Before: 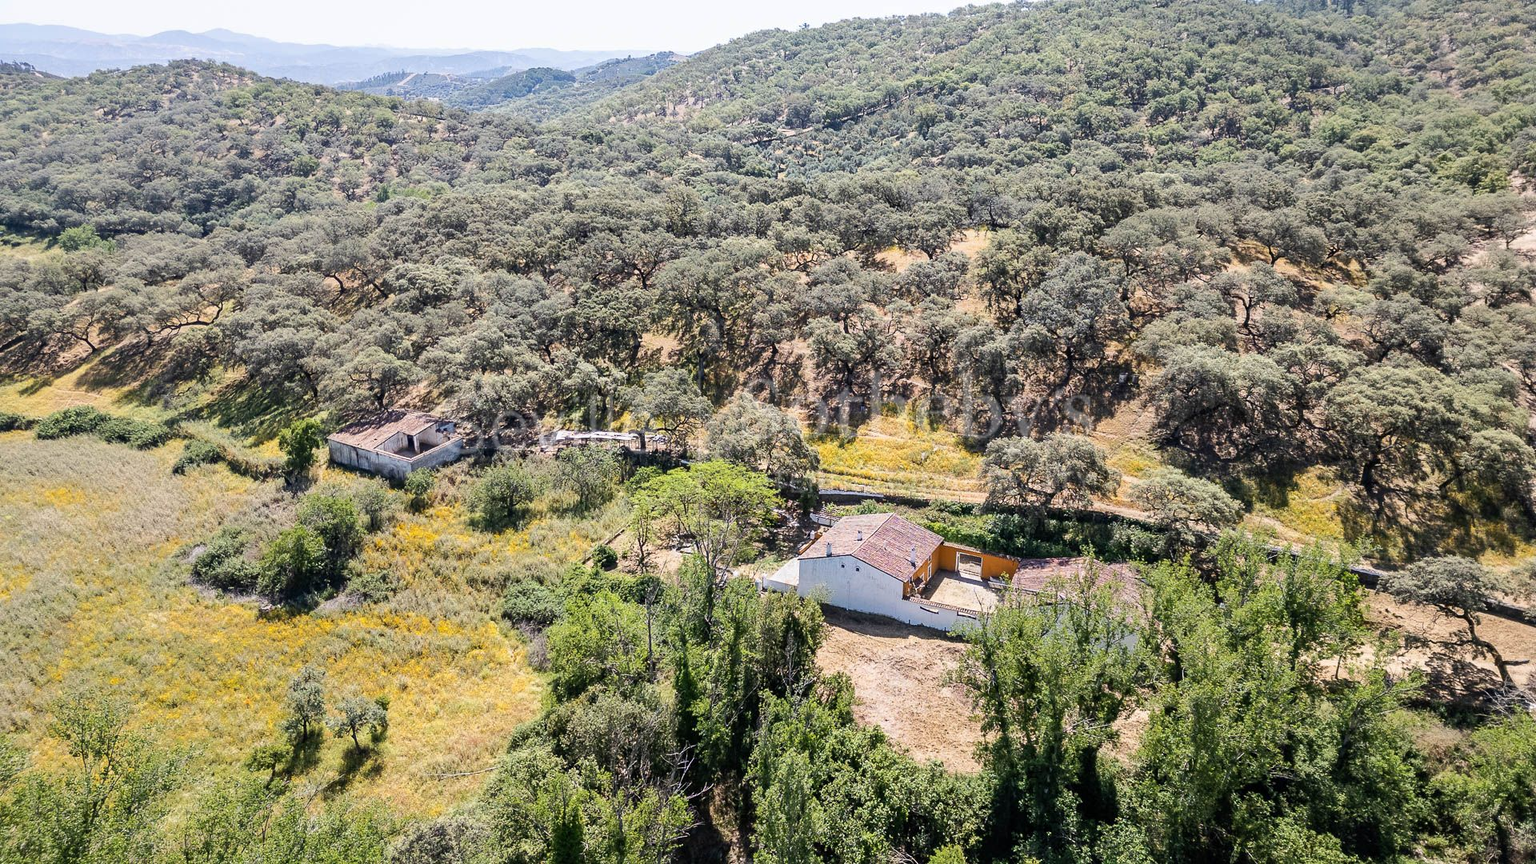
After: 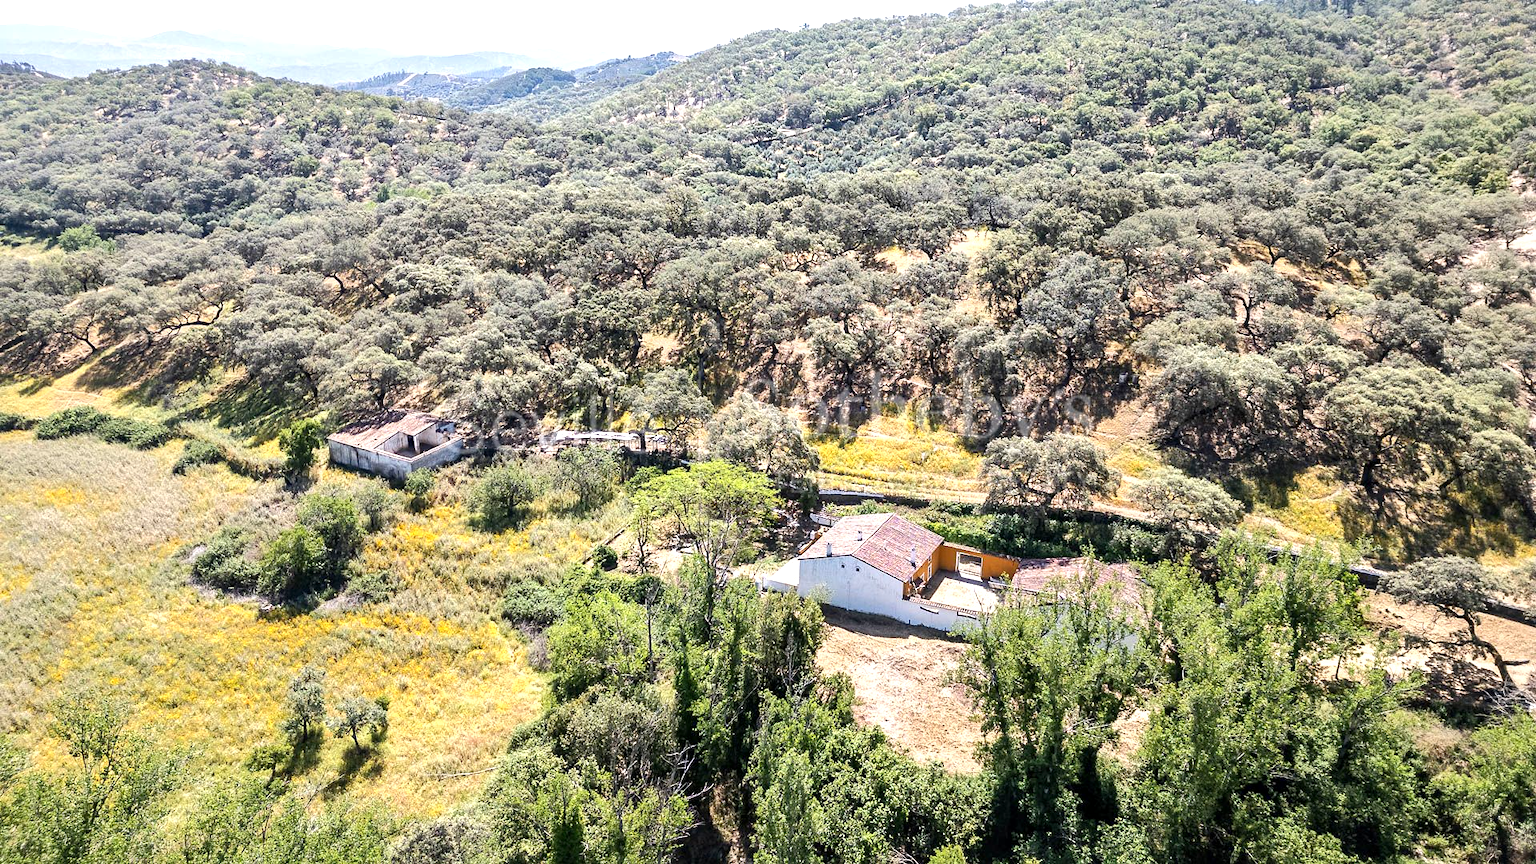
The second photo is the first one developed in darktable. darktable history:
local contrast: mode bilateral grid, contrast 20, coarseness 51, detail 127%, midtone range 0.2
exposure: black level correction 0, exposure 0.499 EV, compensate exposure bias true, compensate highlight preservation false
tone equalizer: on, module defaults
